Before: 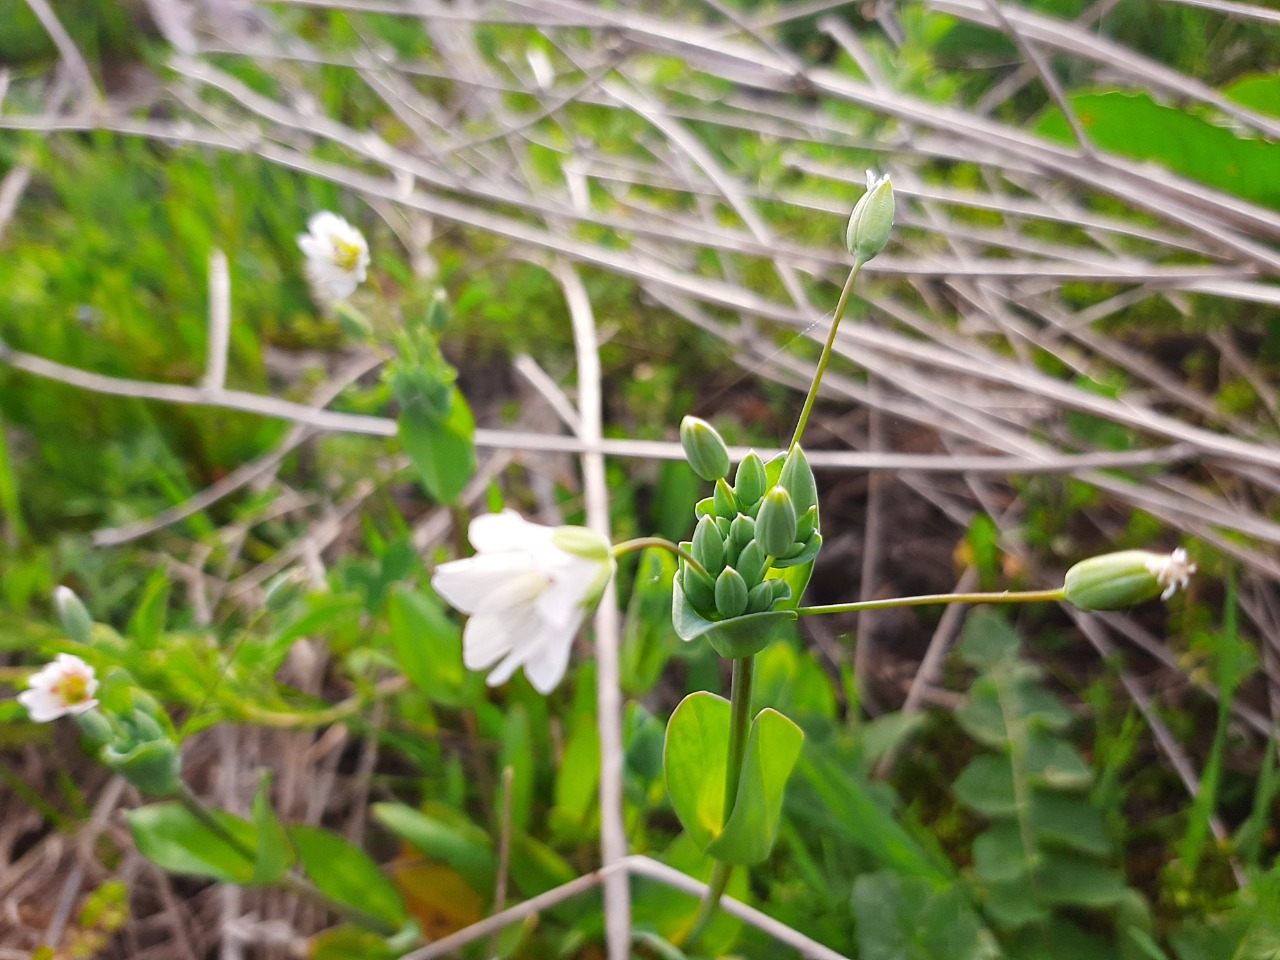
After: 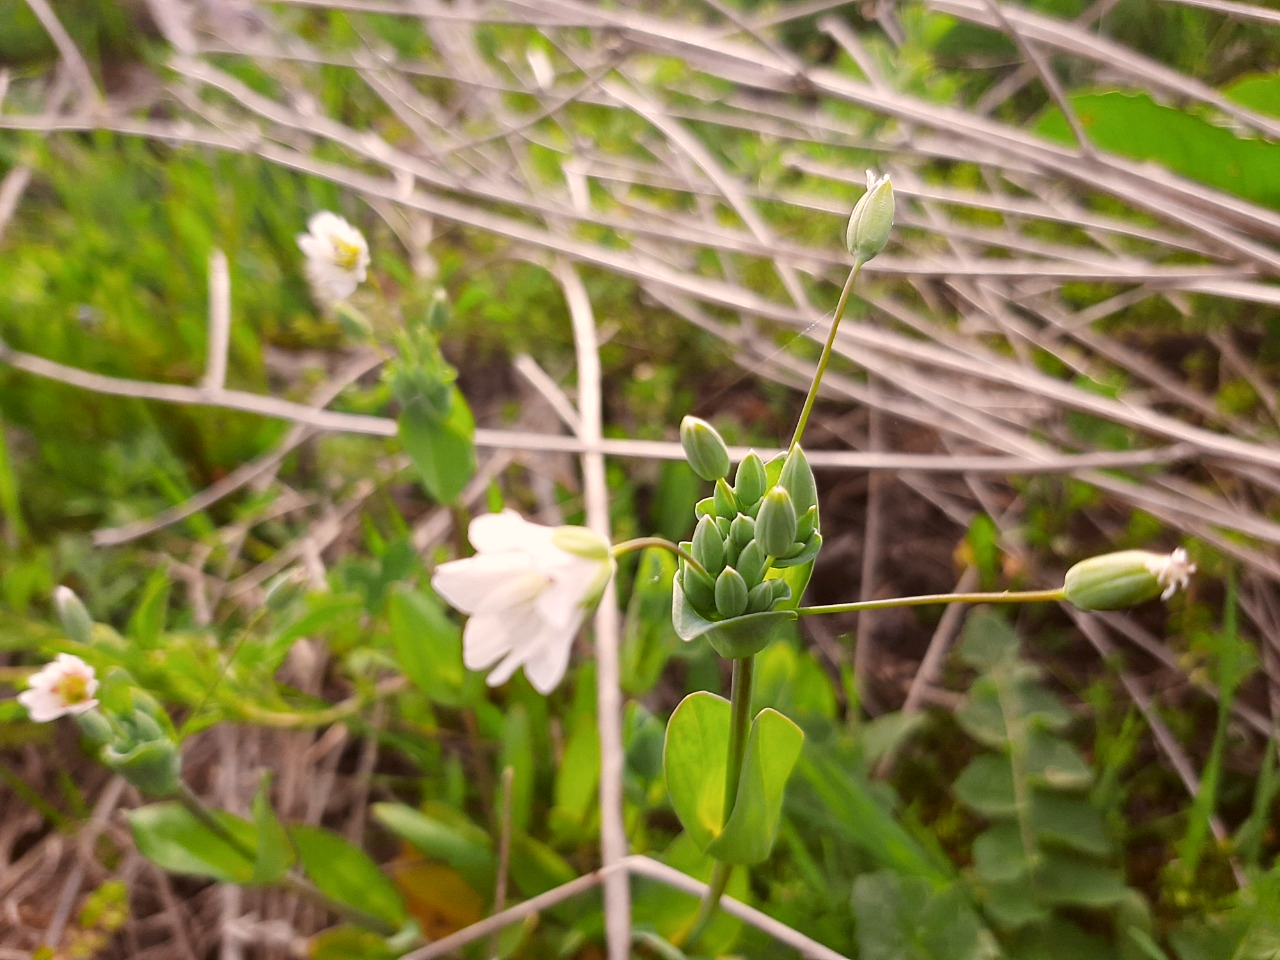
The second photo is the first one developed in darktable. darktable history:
color correction: highlights a* 6.12, highlights b* 7.43, shadows a* 5.34, shadows b* 7.52, saturation 0.893
